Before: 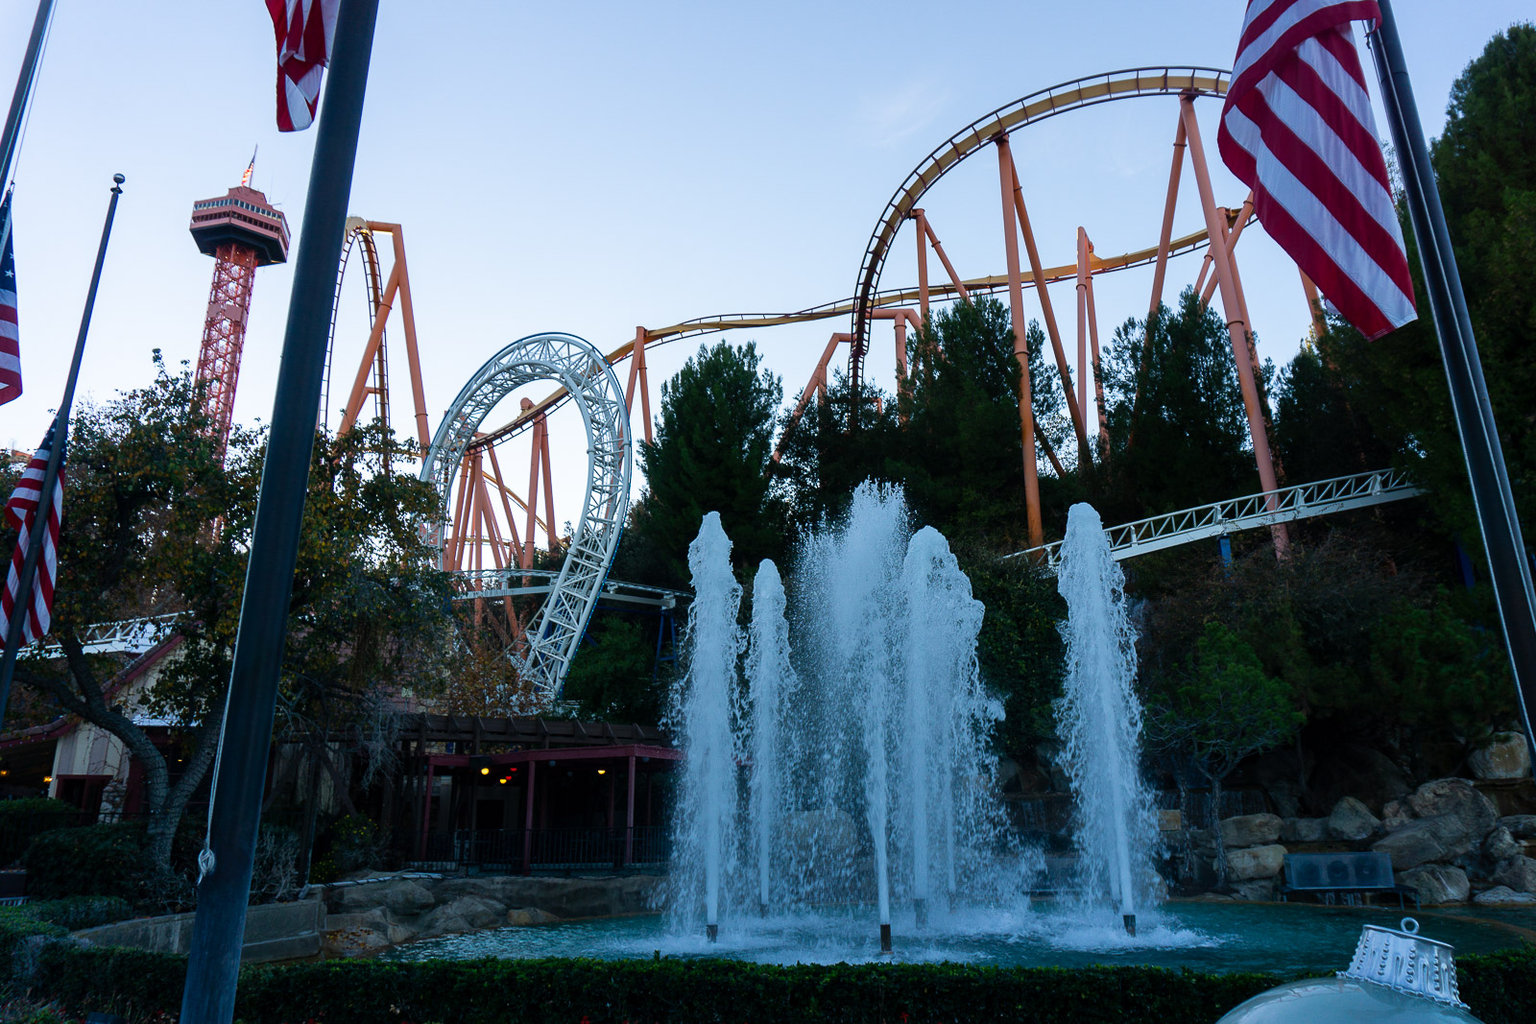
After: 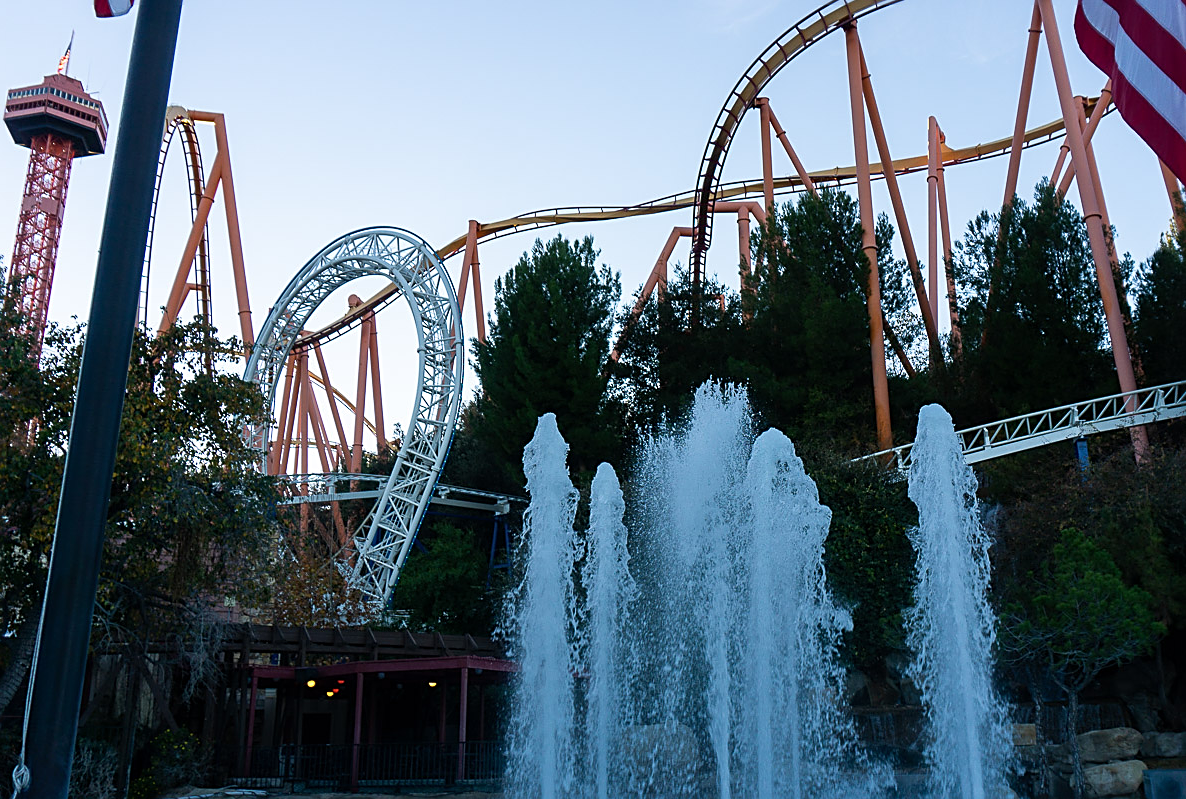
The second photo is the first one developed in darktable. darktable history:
sharpen: on, module defaults
crop and rotate: left 12.148%, top 11.328%, right 13.666%, bottom 13.705%
